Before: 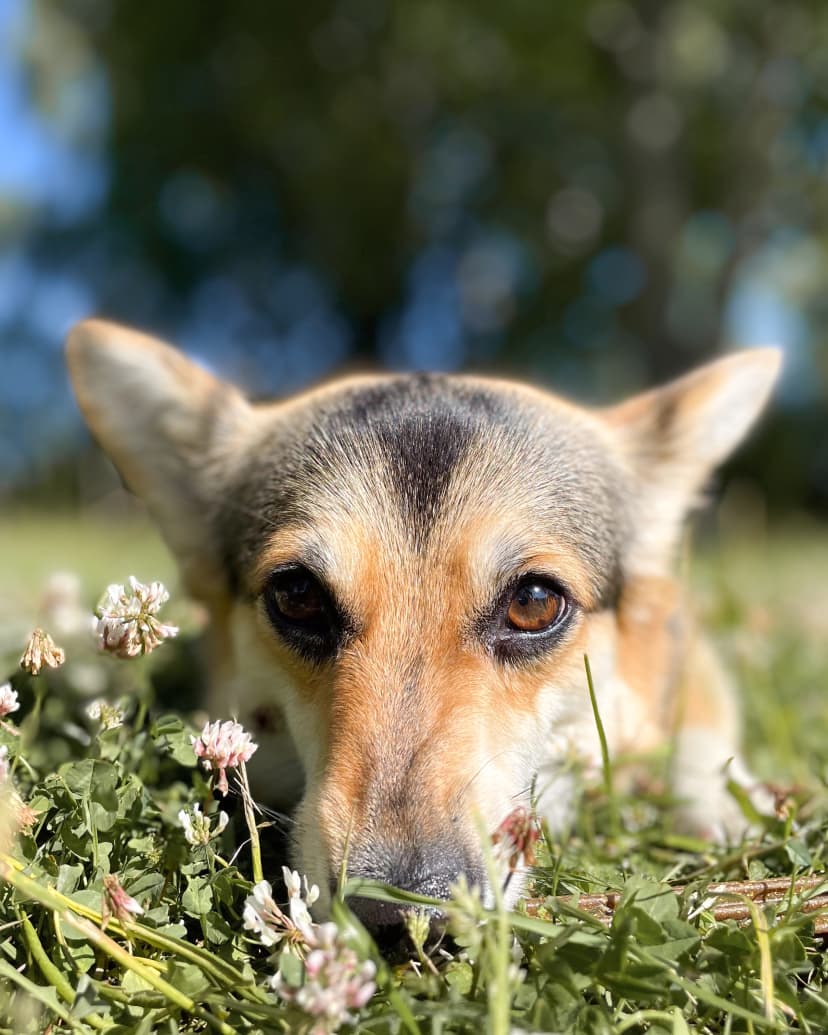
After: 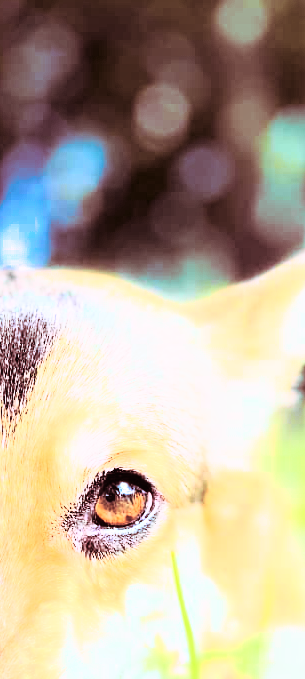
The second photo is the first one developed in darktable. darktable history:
crop and rotate: left 49.936%, top 10.094%, right 13.136%, bottom 24.256%
split-toning: highlights › hue 187.2°, highlights › saturation 0.83, balance -68.05, compress 56.43%
tone curve: curves: ch0 [(0, 0.003) (0.044, 0.032) (0.12, 0.089) (0.19, 0.164) (0.269, 0.269) (0.473, 0.533) (0.595, 0.695) (0.718, 0.823) (0.855, 0.931) (1, 0.982)]; ch1 [(0, 0) (0.243, 0.245) (0.427, 0.387) (0.493, 0.481) (0.501, 0.5) (0.521, 0.528) (0.554, 0.586) (0.607, 0.655) (0.671, 0.735) (0.796, 0.85) (1, 1)]; ch2 [(0, 0) (0.249, 0.216) (0.357, 0.317) (0.448, 0.432) (0.478, 0.492) (0.498, 0.499) (0.517, 0.519) (0.537, 0.57) (0.569, 0.623) (0.61, 0.663) (0.706, 0.75) (0.808, 0.809) (0.991, 0.968)], color space Lab, independent channels, preserve colors none
rgb curve: curves: ch0 [(0, 0) (0.21, 0.15) (0.24, 0.21) (0.5, 0.75) (0.75, 0.96) (0.89, 0.99) (1, 1)]; ch1 [(0, 0.02) (0.21, 0.13) (0.25, 0.2) (0.5, 0.67) (0.75, 0.9) (0.89, 0.97) (1, 1)]; ch2 [(0, 0.02) (0.21, 0.13) (0.25, 0.2) (0.5, 0.67) (0.75, 0.9) (0.89, 0.97) (1, 1)], compensate middle gray true
exposure: black level correction 0, exposure 0.7 EV, compensate exposure bias true, compensate highlight preservation false
white balance: red 0.954, blue 1.079
contrast equalizer: y [[0.439, 0.44, 0.442, 0.457, 0.493, 0.498], [0.5 ×6], [0.5 ×6], [0 ×6], [0 ×6]]
